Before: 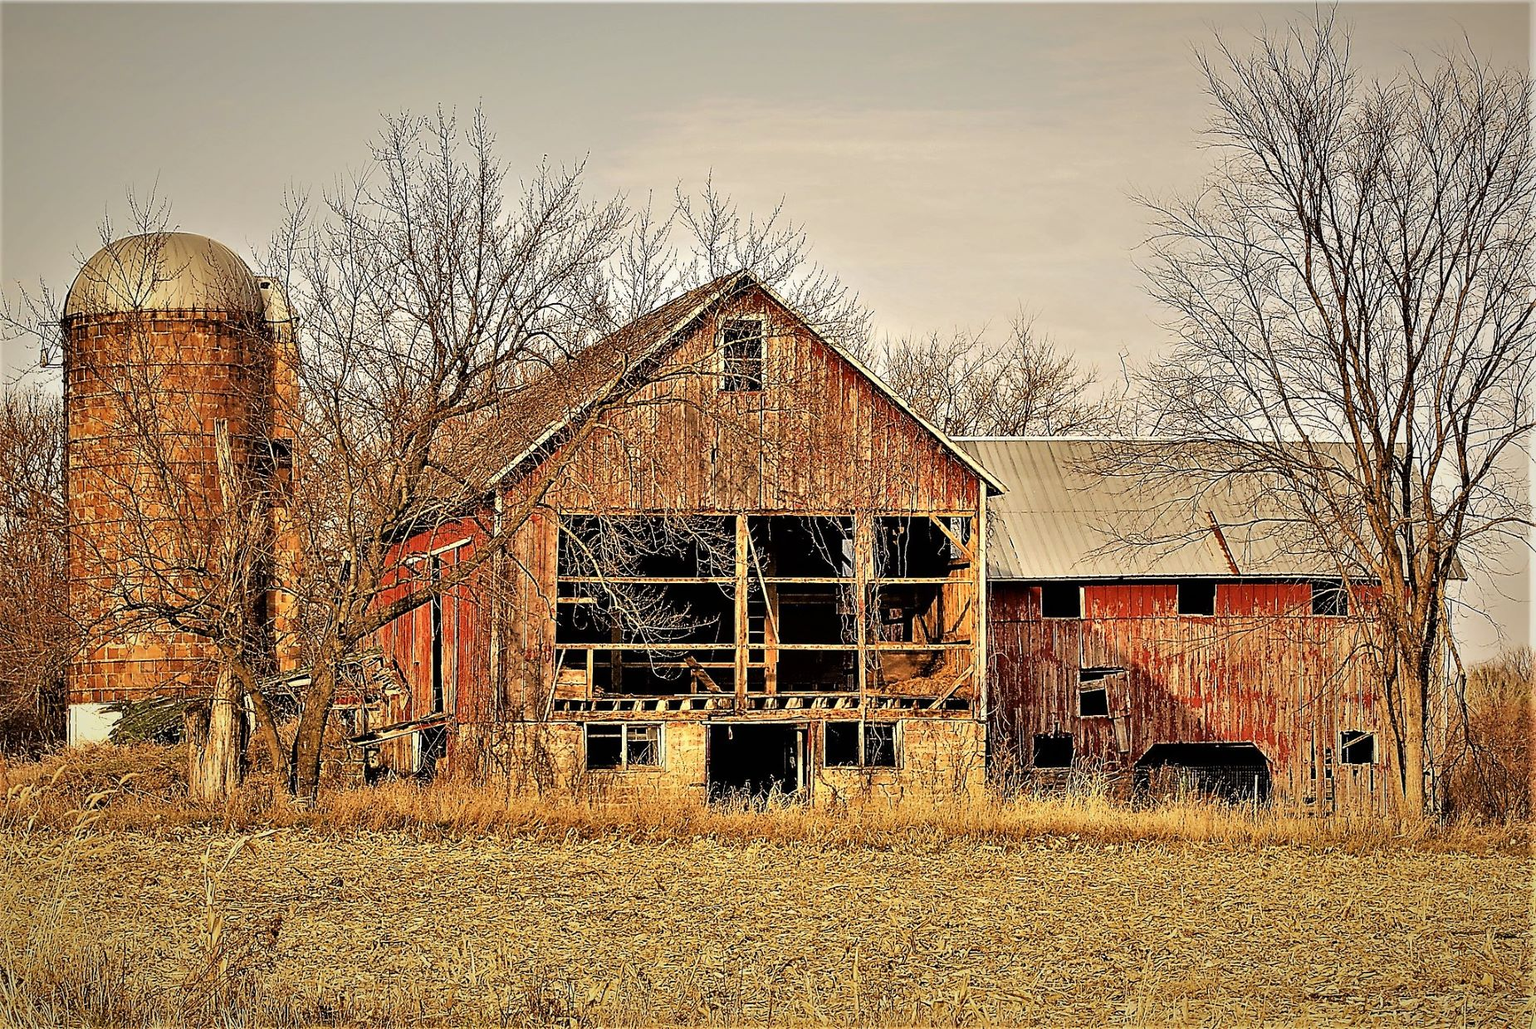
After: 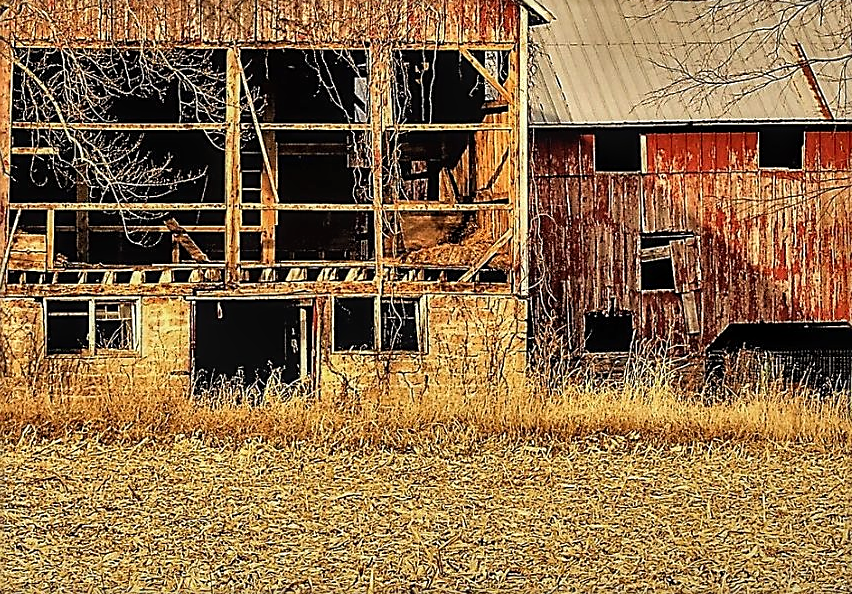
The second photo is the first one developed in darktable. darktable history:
crop: left 35.71%, top 46.202%, right 18.215%, bottom 5.835%
local contrast: detail 130%
sharpen: on, module defaults
